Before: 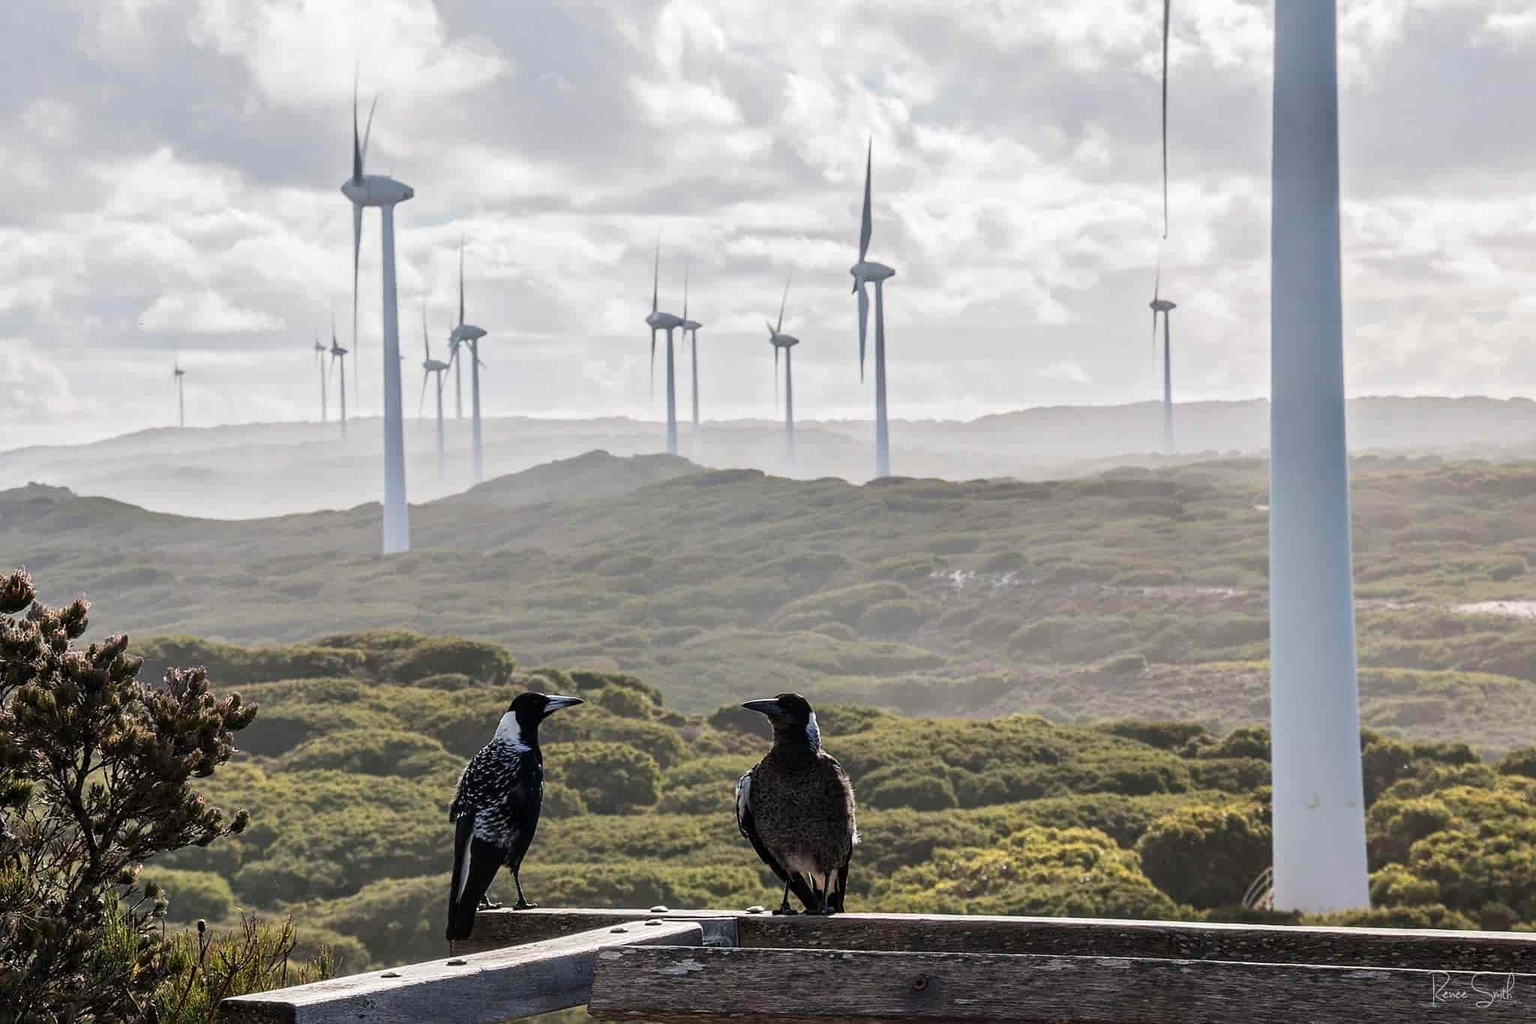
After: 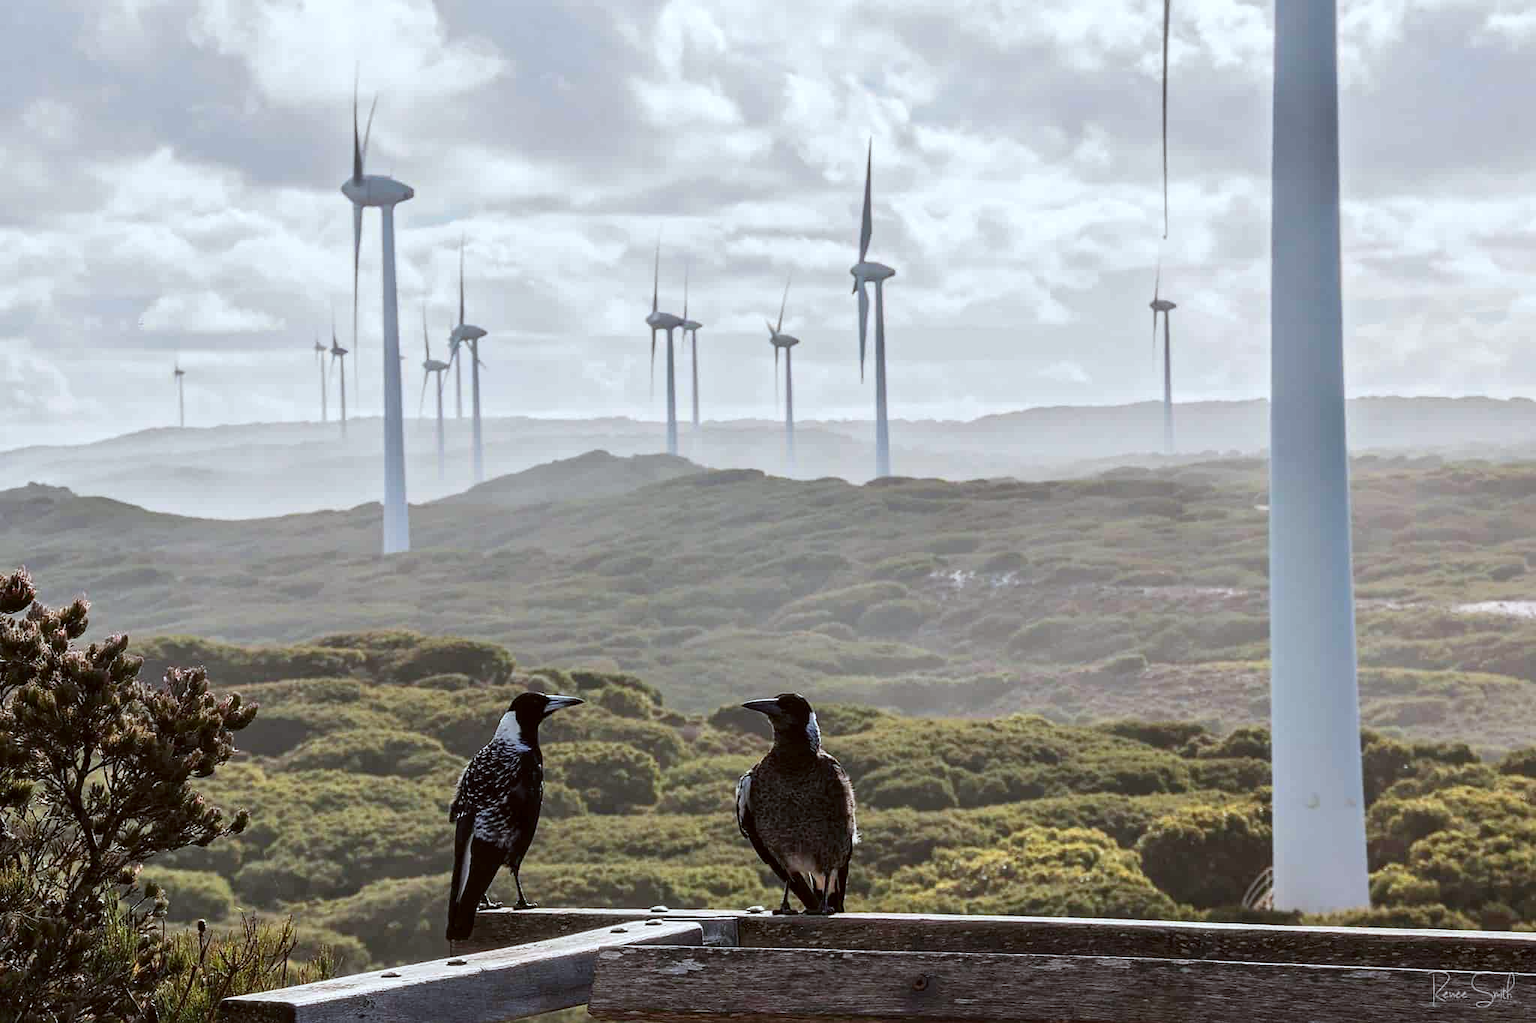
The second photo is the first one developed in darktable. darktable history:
color correction: highlights a* -3.15, highlights b* -6.86, shadows a* 3.08, shadows b* 5.2
